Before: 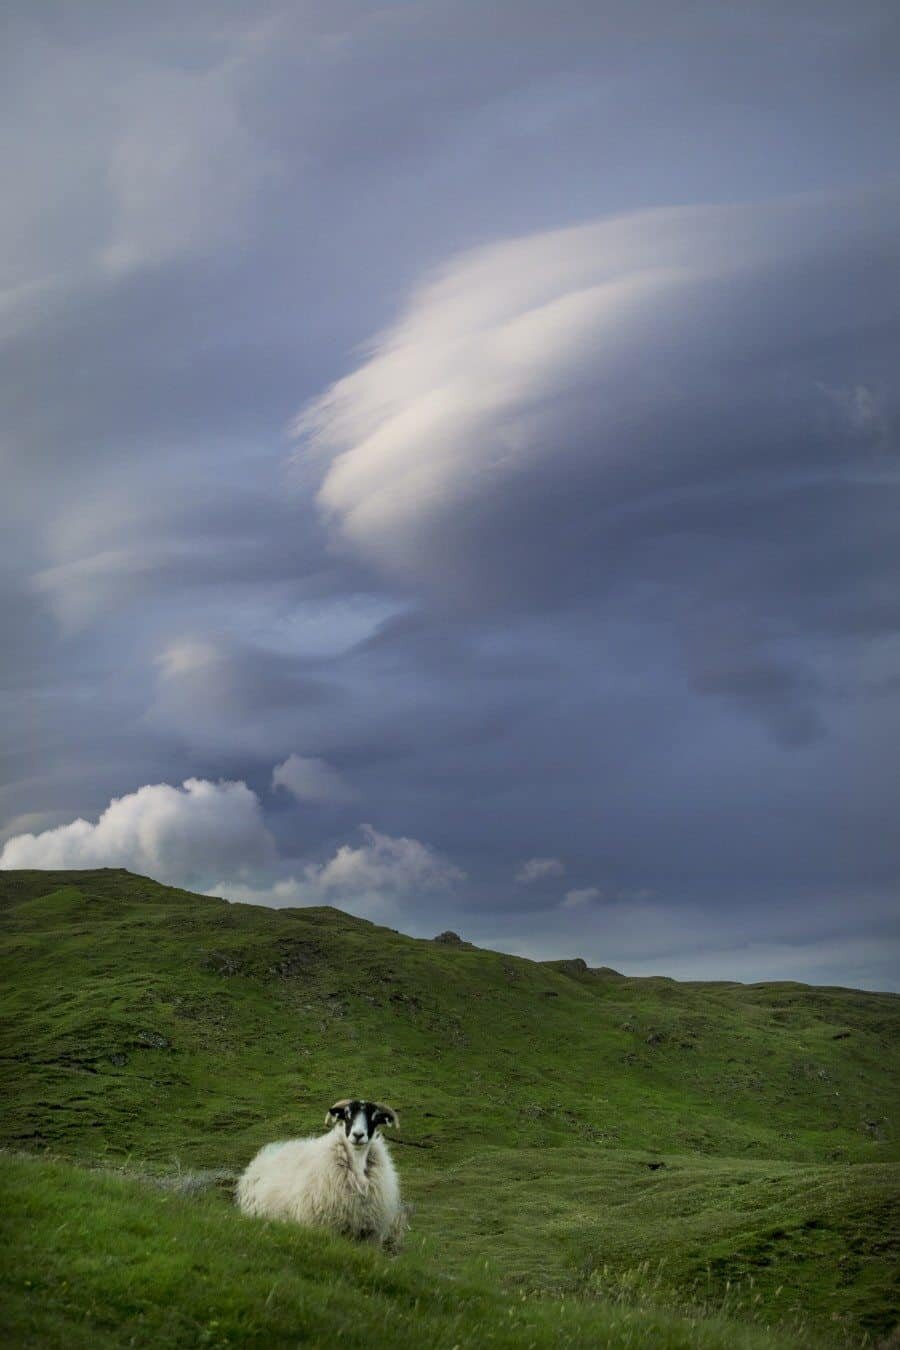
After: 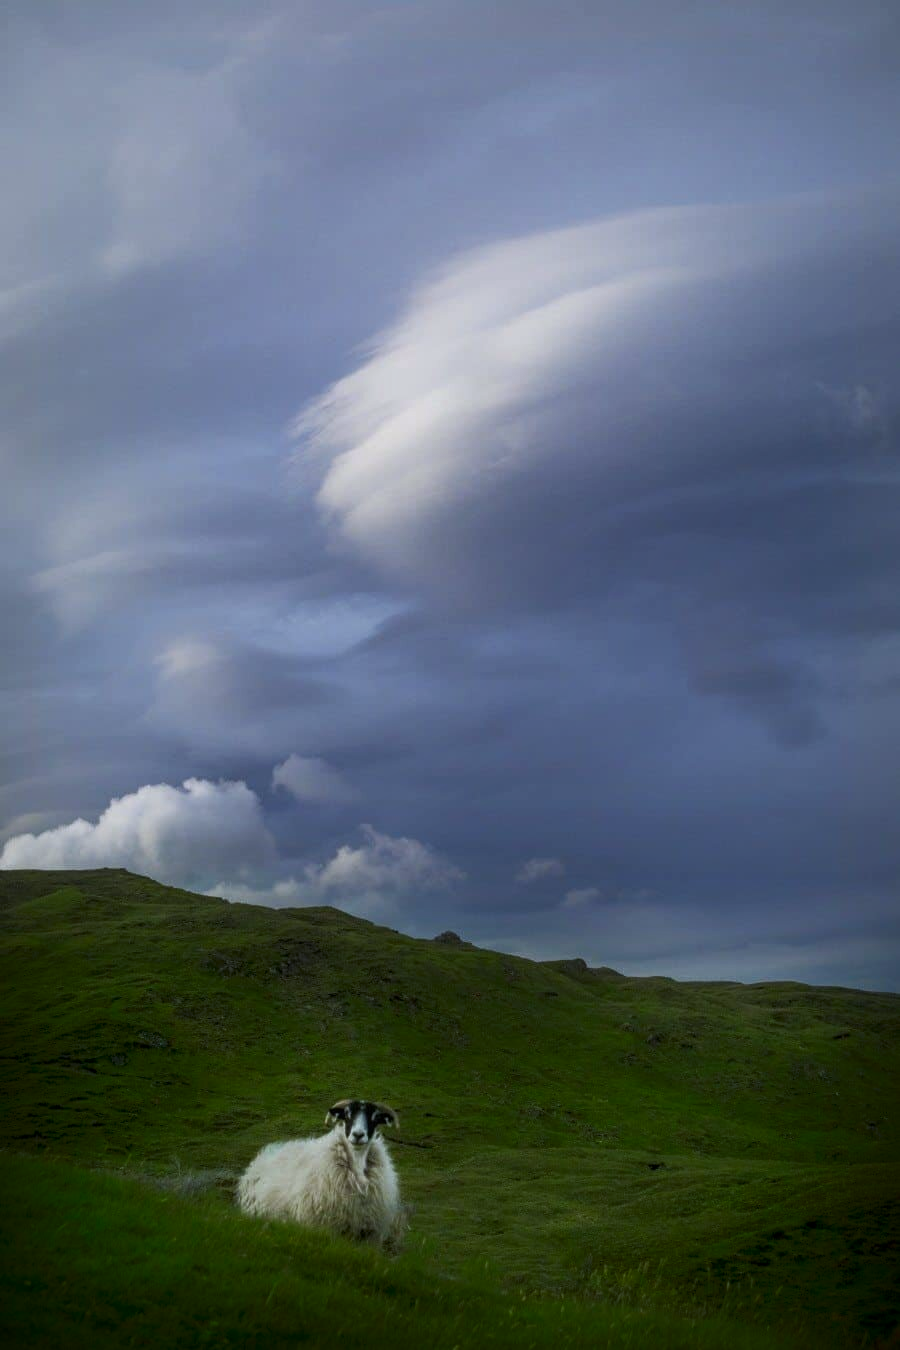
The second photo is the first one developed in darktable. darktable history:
shadows and highlights: shadows -88.03, highlights -35.45, shadows color adjustment 99.15%, highlights color adjustment 0%, soften with gaussian
white balance: red 0.967, blue 1.049
local contrast: detail 110%
